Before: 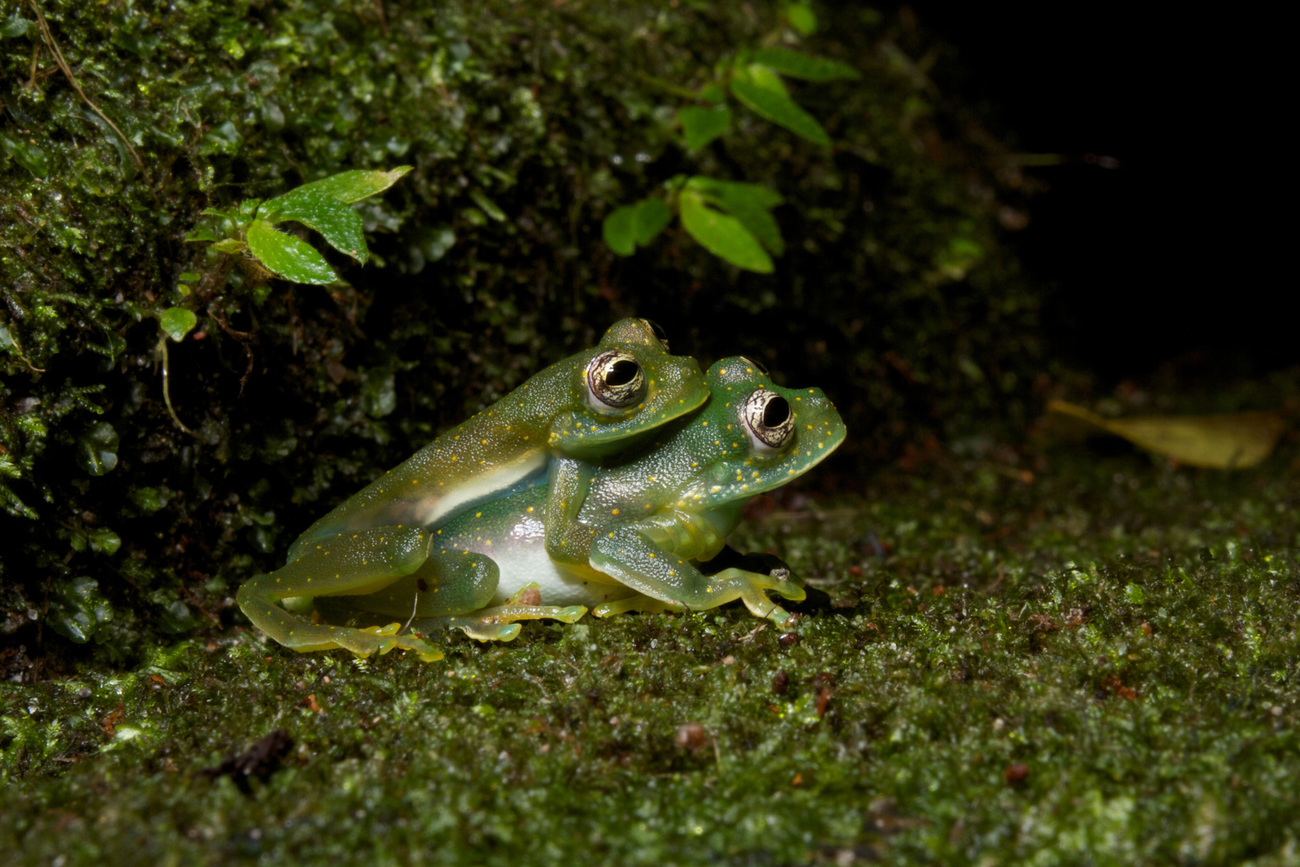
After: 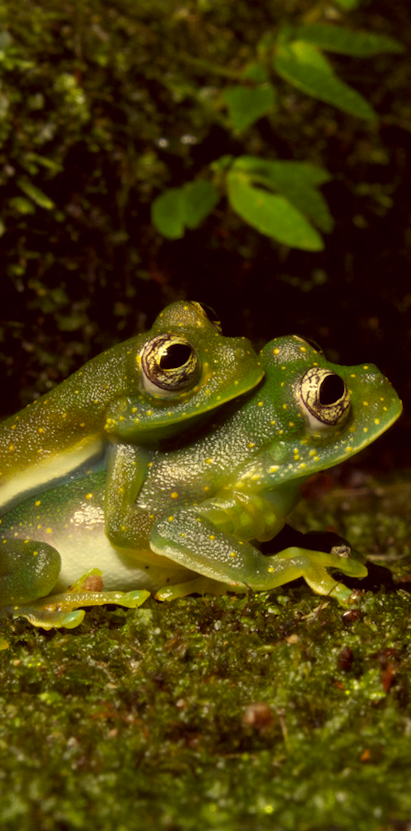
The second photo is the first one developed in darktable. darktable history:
crop: left 33.36%, right 33.36%
rotate and perspective: rotation -2.12°, lens shift (vertical) 0.009, lens shift (horizontal) -0.008, automatic cropping original format, crop left 0.036, crop right 0.964, crop top 0.05, crop bottom 0.959
color correction: highlights a* -0.482, highlights b* 40, shadows a* 9.8, shadows b* -0.161
